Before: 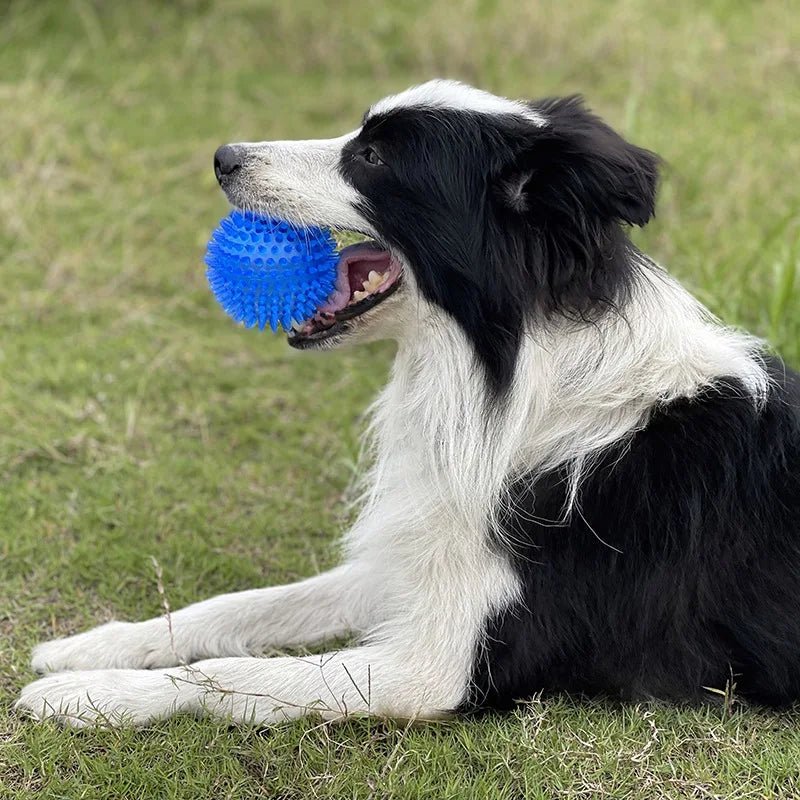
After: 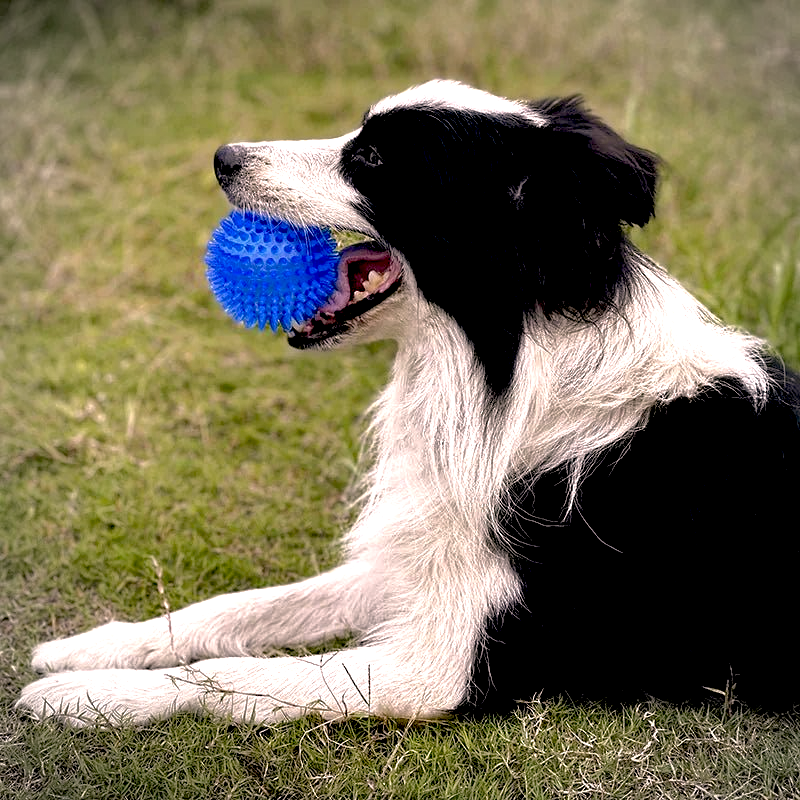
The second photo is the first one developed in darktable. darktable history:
color correction #1: highlights a* 3.84, highlights b* 5.07
tone curve: curves: ch0 [(0, 0) (0.568, 0.517) (0.8, 0.717) (1, 1)]
vignetting: on, module defaults
exposure: black level correction 0.04, exposure 0.5 EV, compensate highlight preservation false
local contrast: highlights 83%, shadows 81%
color correction: highlights a* 12.23, highlights b* 5.41
